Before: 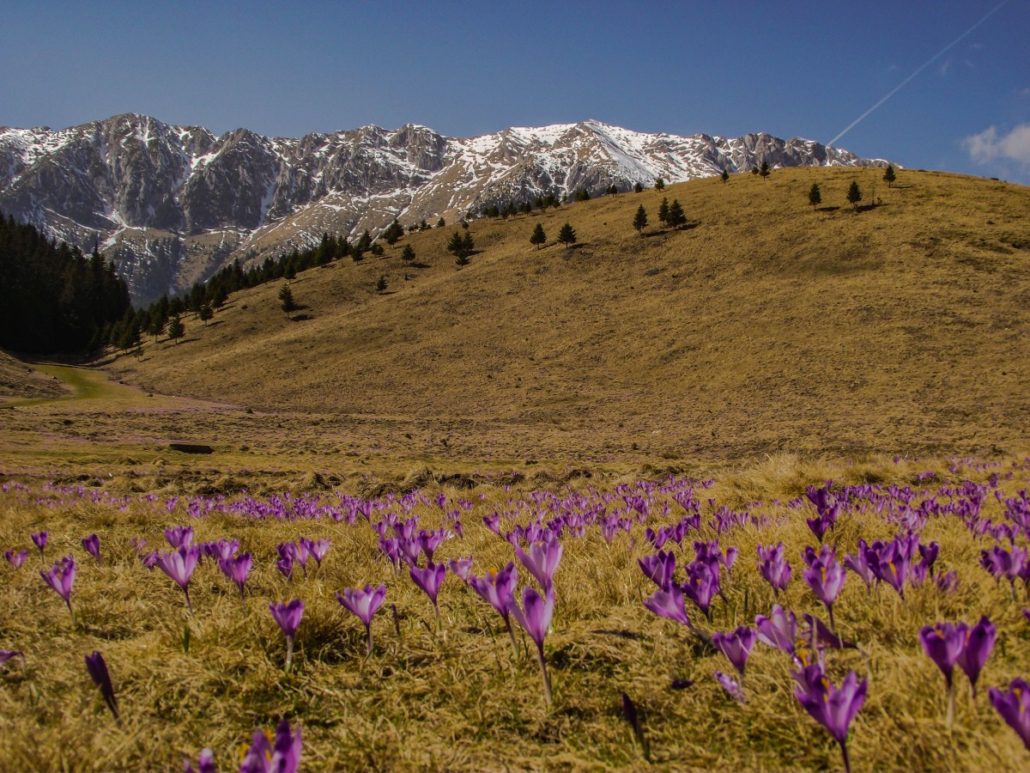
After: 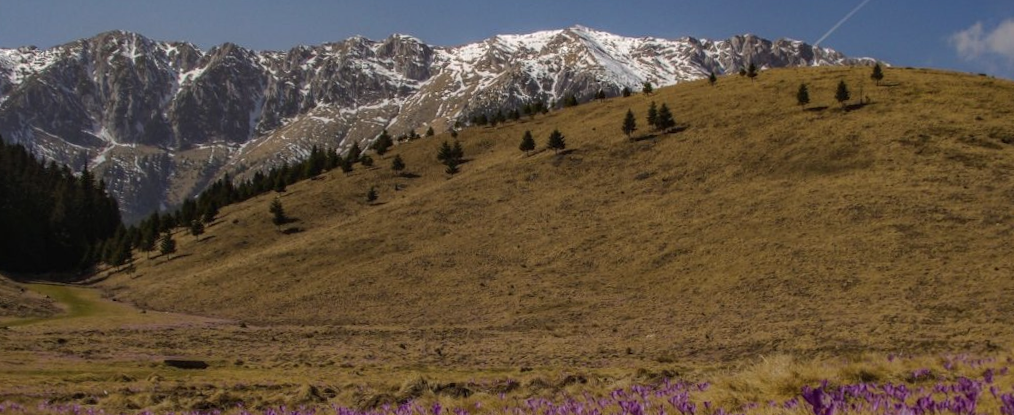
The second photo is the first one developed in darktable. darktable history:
rotate and perspective: rotation -1.42°, crop left 0.016, crop right 0.984, crop top 0.035, crop bottom 0.965
shadows and highlights: shadows 25, white point adjustment -3, highlights -30
crop and rotate: top 10.605%, bottom 33.274%
tone equalizer: -8 EV -0.001 EV, -7 EV 0.001 EV, -6 EV -0.002 EV, -5 EV -0.003 EV, -4 EV -0.062 EV, -3 EV -0.222 EV, -2 EV -0.267 EV, -1 EV 0.105 EV, +0 EV 0.303 EV
contrast brightness saturation: saturation -0.1
